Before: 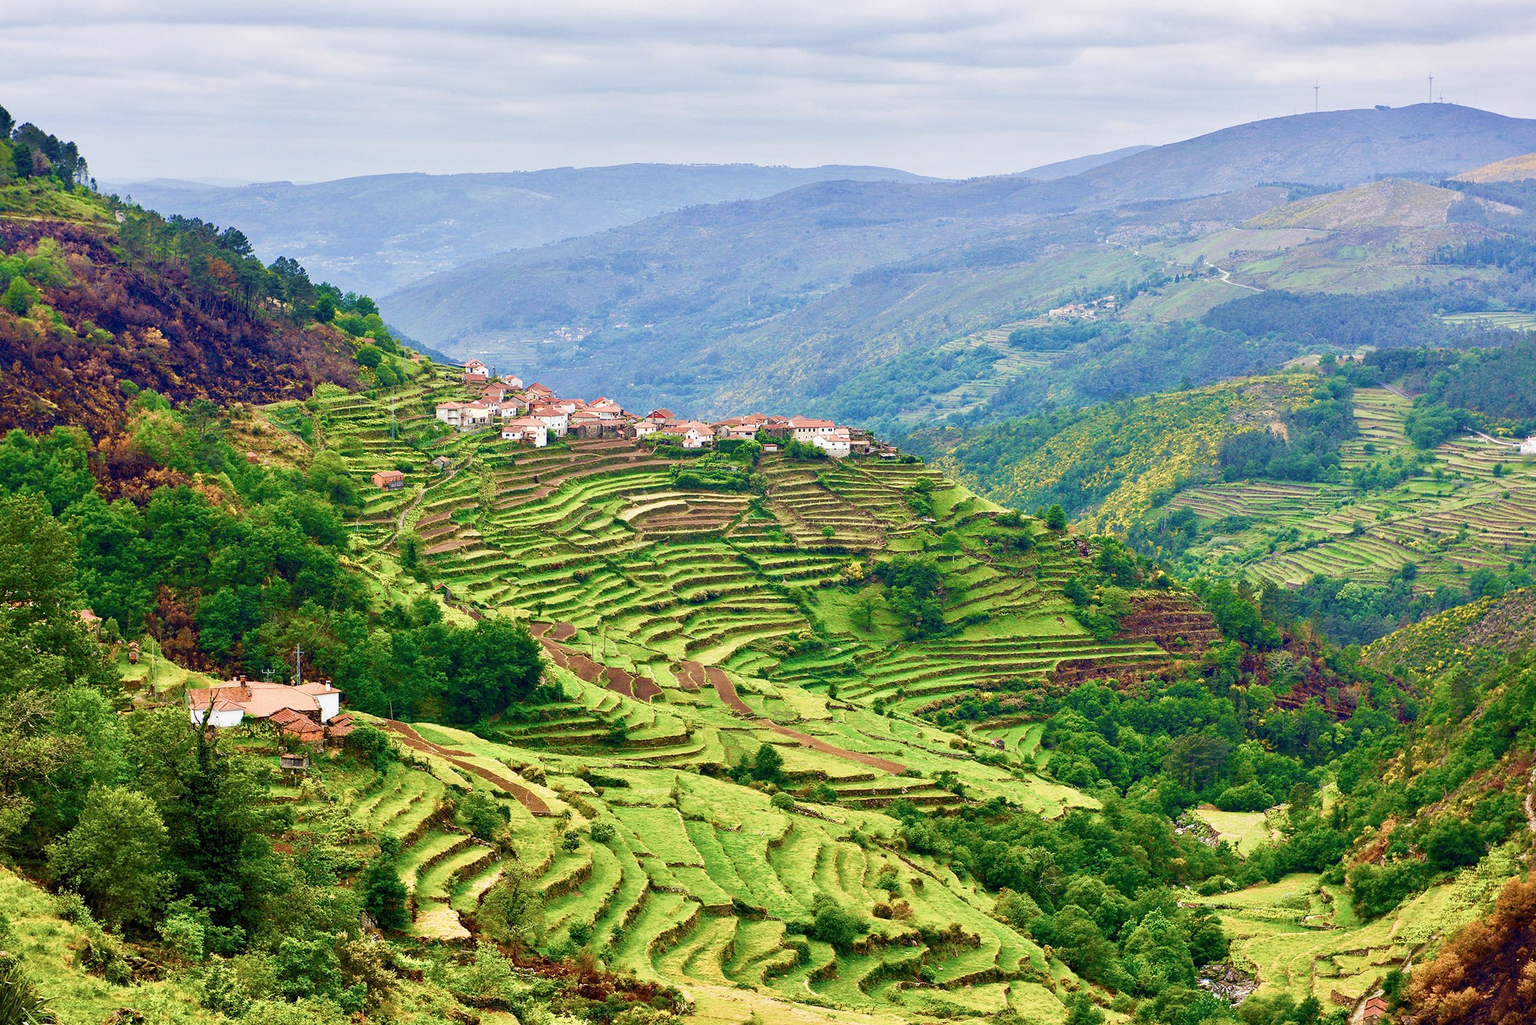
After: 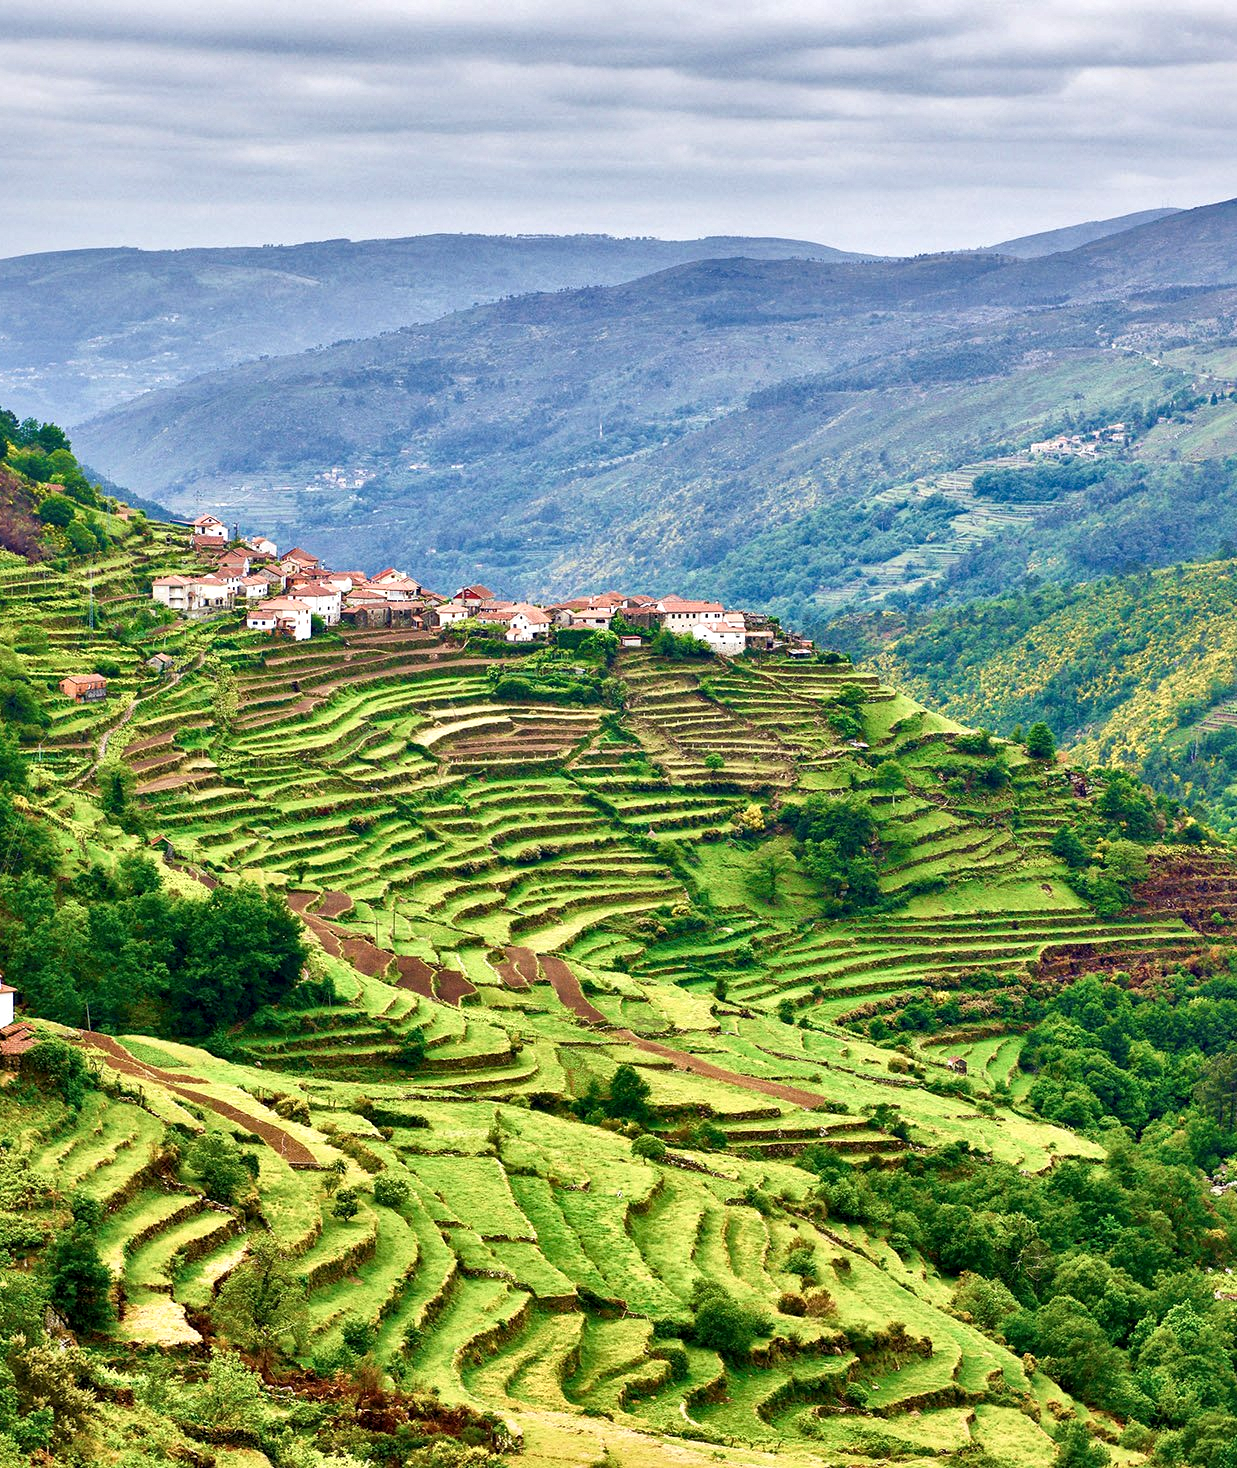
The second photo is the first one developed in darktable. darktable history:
shadows and highlights: shadows 43.71, white point adjustment -1.46, soften with gaussian
local contrast: mode bilateral grid, contrast 20, coarseness 100, detail 150%, midtone range 0.2
crop: left 21.496%, right 22.254%
levels: levels [0.016, 0.484, 0.953]
